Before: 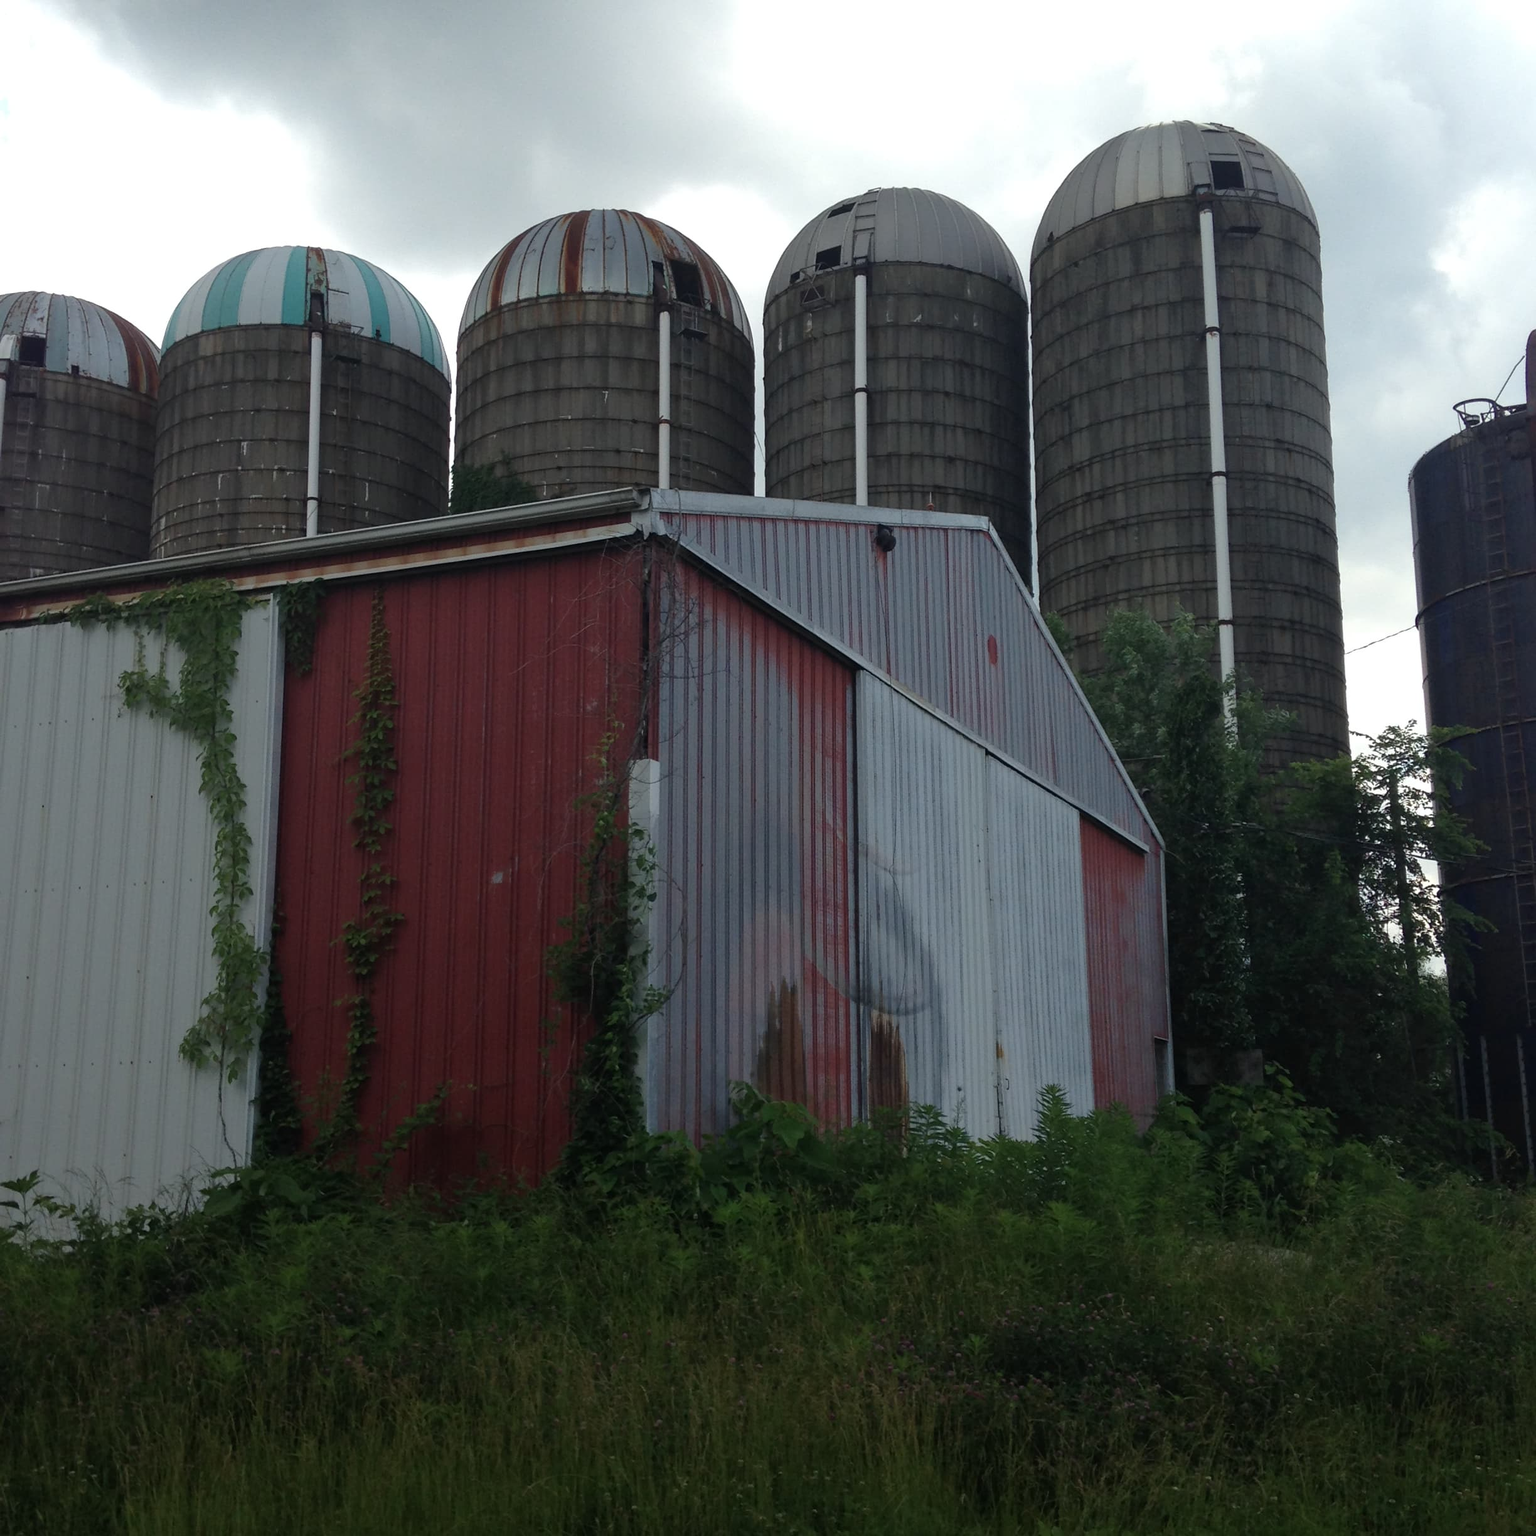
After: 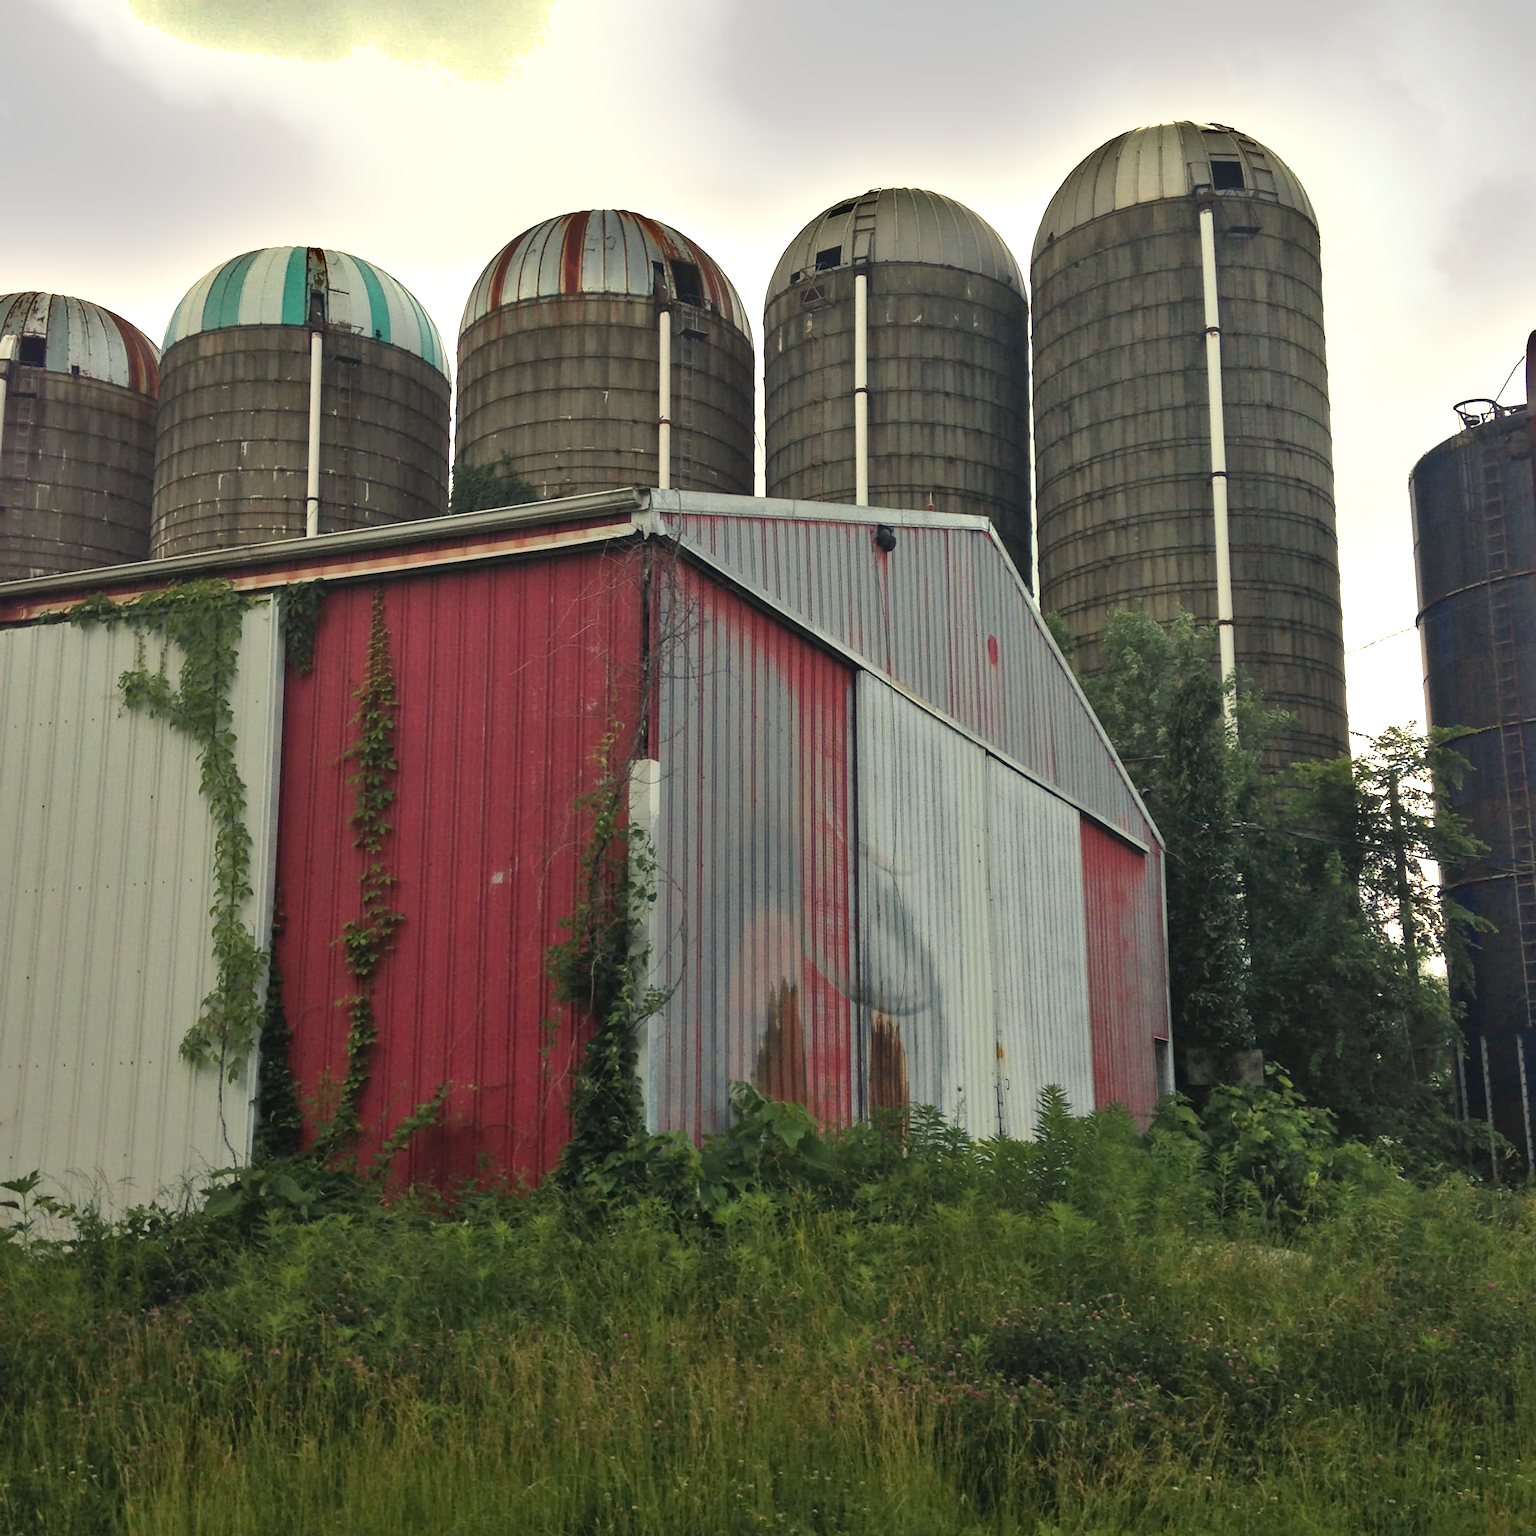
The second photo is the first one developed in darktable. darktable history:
color zones: curves: ch1 [(0.309, 0.524) (0.41, 0.329) (0.508, 0.509)]; ch2 [(0.25, 0.457) (0.75, 0.5)]
color calibration: output R [1.003, 0.027, -0.041, 0], output G [-0.018, 1.043, -0.038, 0], output B [0.071, -0.086, 1.017, 0], illuminant as shot in camera, x 0.359, y 0.362, temperature 4570.54 K
white balance: red 1.123, blue 0.83
shadows and highlights: soften with gaussian
exposure: exposure 0.999 EV, compensate highlight preservation false
